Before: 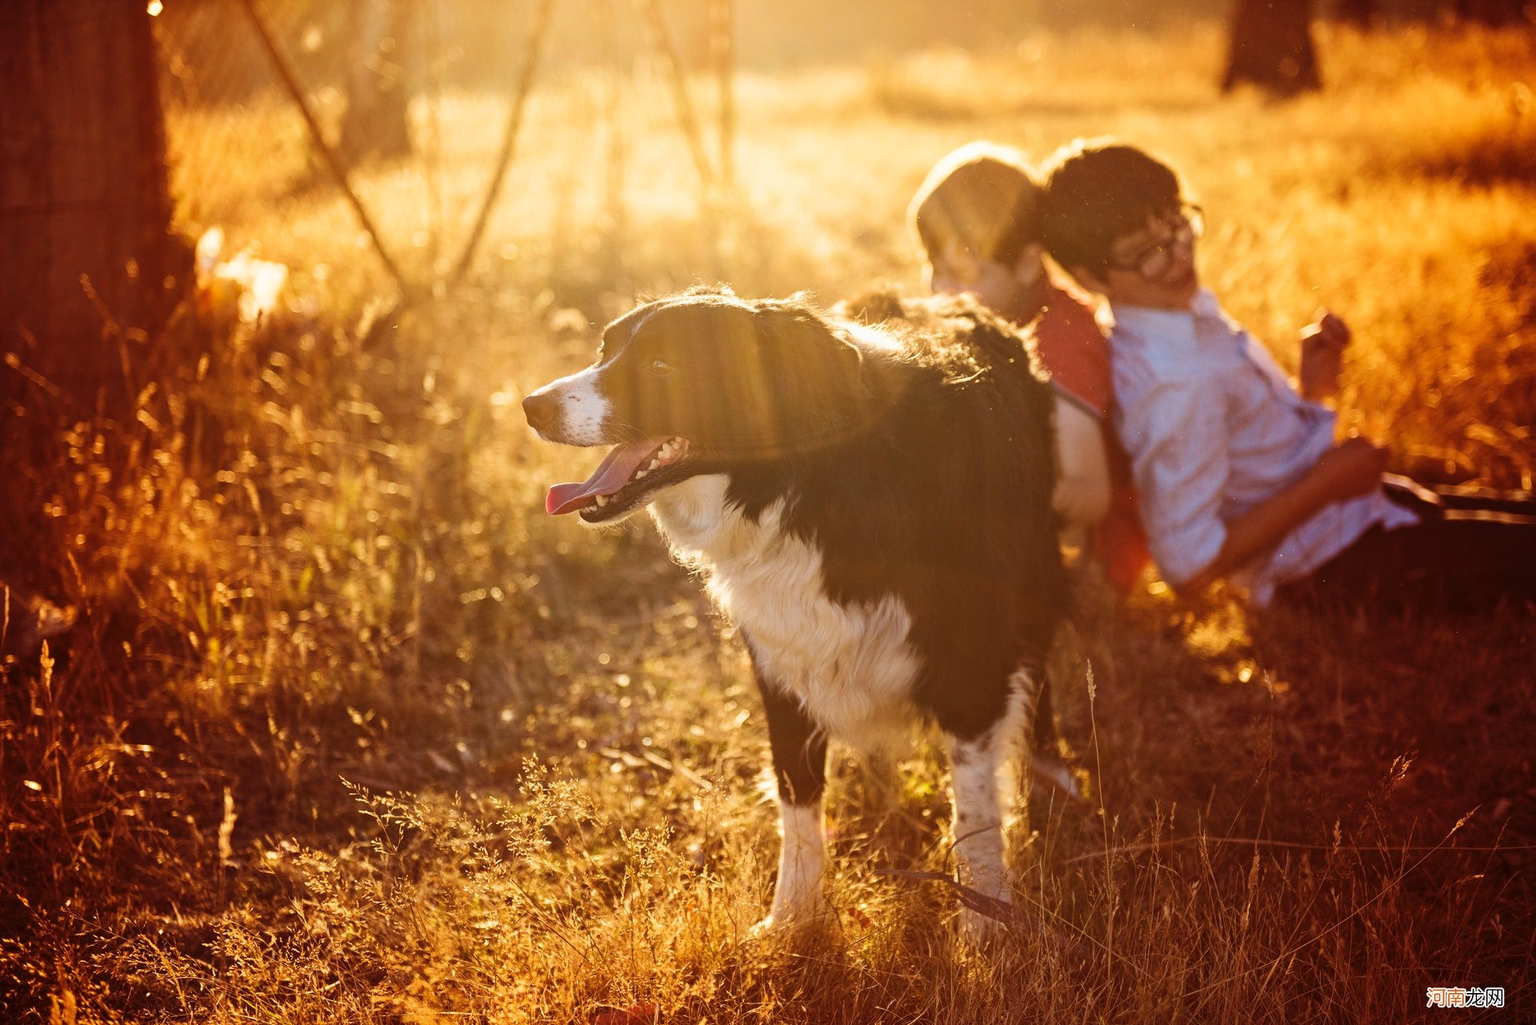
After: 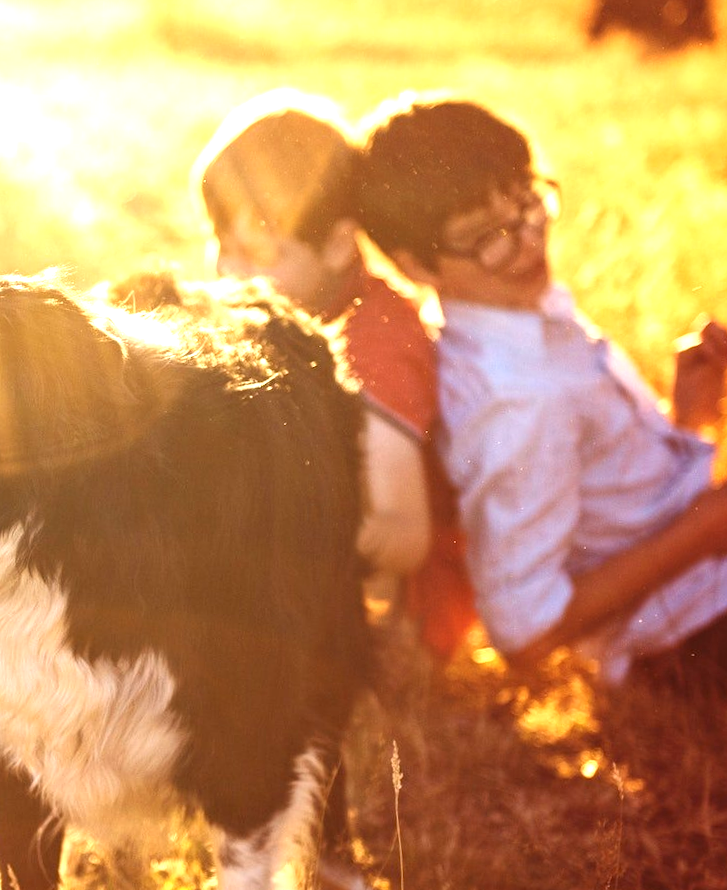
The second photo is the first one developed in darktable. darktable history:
contrast brightness saturation: saturation -0.05
levels: mode automatic
exposure: exposure 0.999 EV, compensate highlight preservation false
rotate and perspective: rotation 2.27°, automatic cropping off
crop and rotate: left 49.936%, top 10.094%, right 13.136%, bottom 24.256%
